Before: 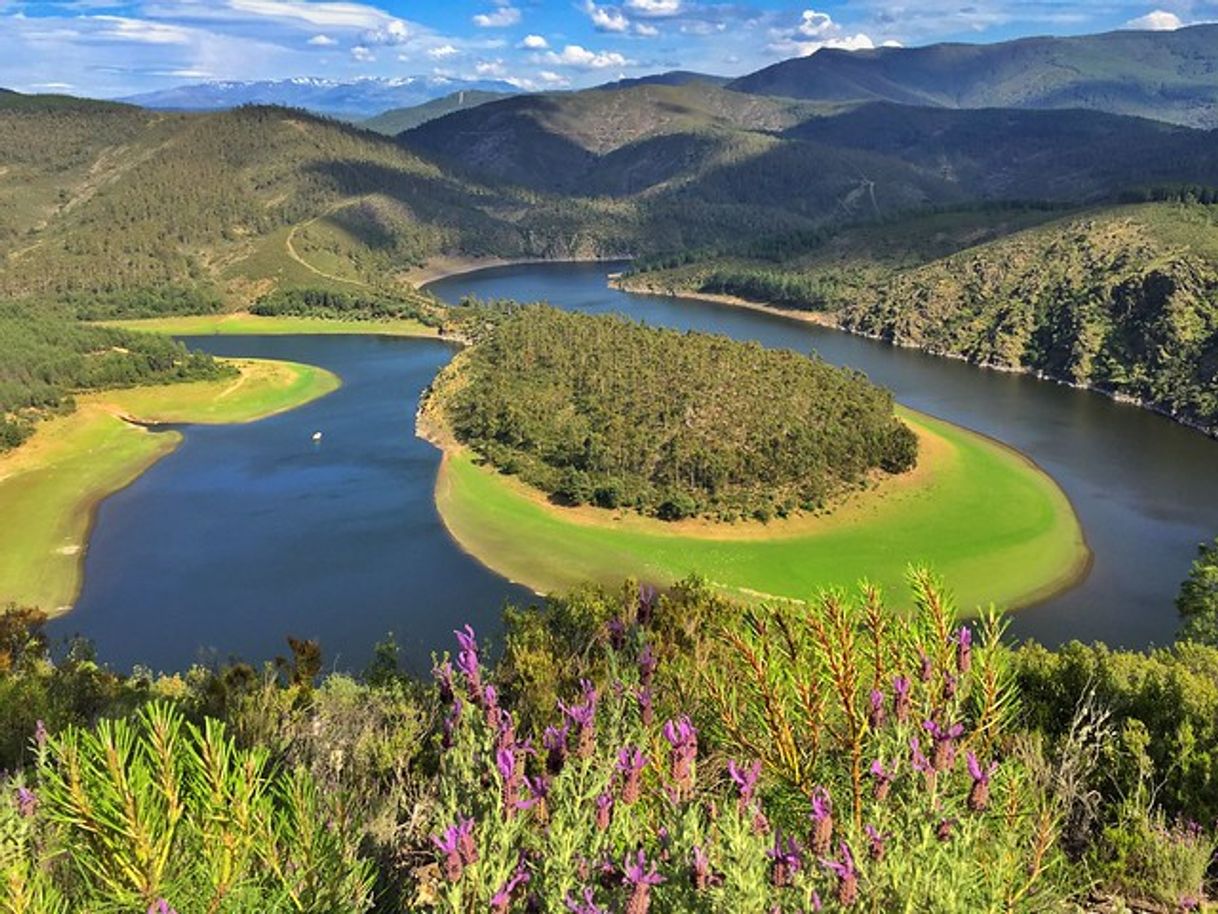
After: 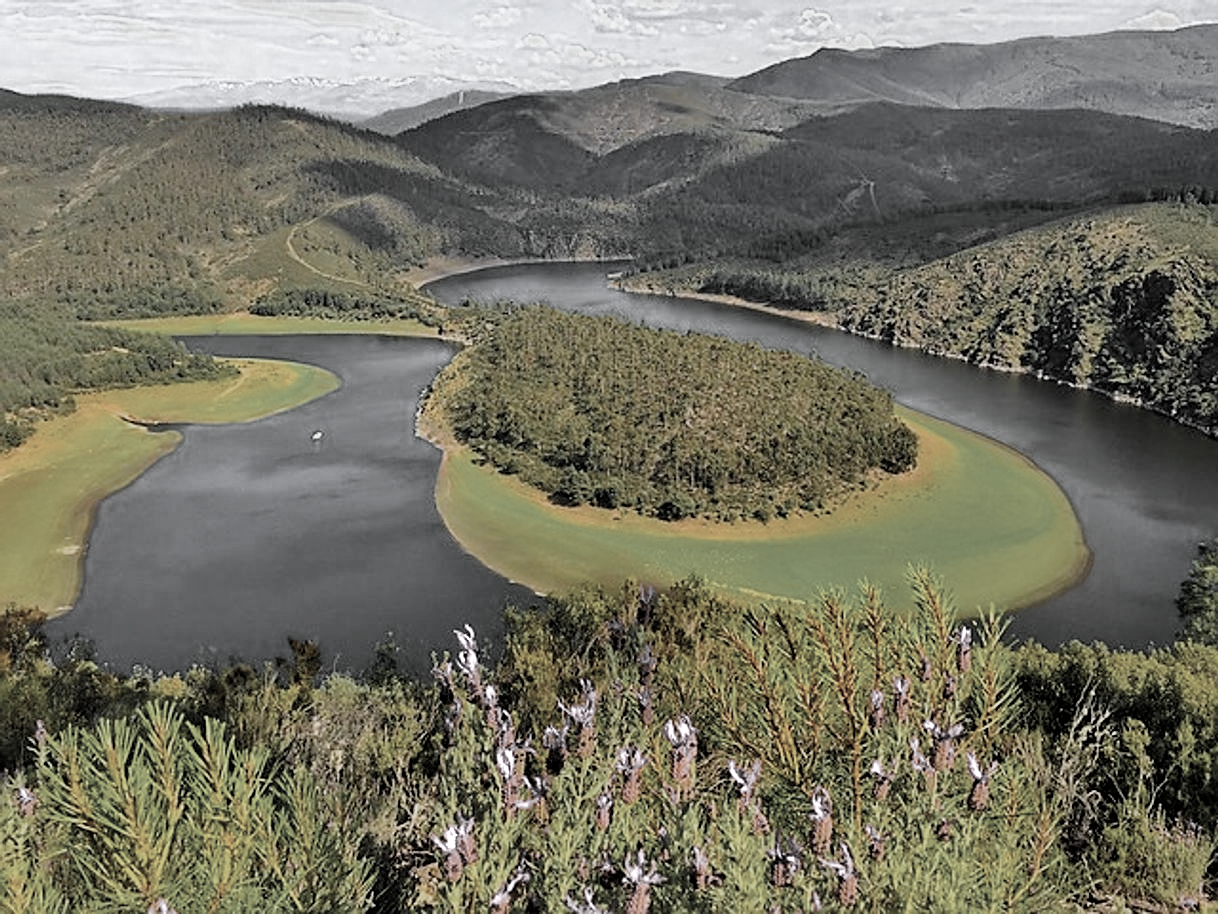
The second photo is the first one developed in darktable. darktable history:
sharpen: on, module defaults
color balance rgb: perceptual saturation grading › global saturation 30.913%, contrast -9.846%
filmic rgb: black relative exposure -11.9 EV, white relative exposure 5.43 EV, threshold 5.99 EV, hardness 4.48, latitude 50.08%, contrast 1.143, enable highlight reconstruction true
color zones: curves: ch0 [(0, 0.613) (0.01, 0.613) (0.245, 0.448) (0.498, 0.529) (0.642, 0.665) (0.879, 0.777) (0.99, 0.613)]; ch1 [(0, 0.035) (0.121, 0.189) (0.259, 0.197) (0.415, 0.061) (0.589, 0.022) (0.732, 0.022) (0.857, 0.026) (0.991, 0.053)]
